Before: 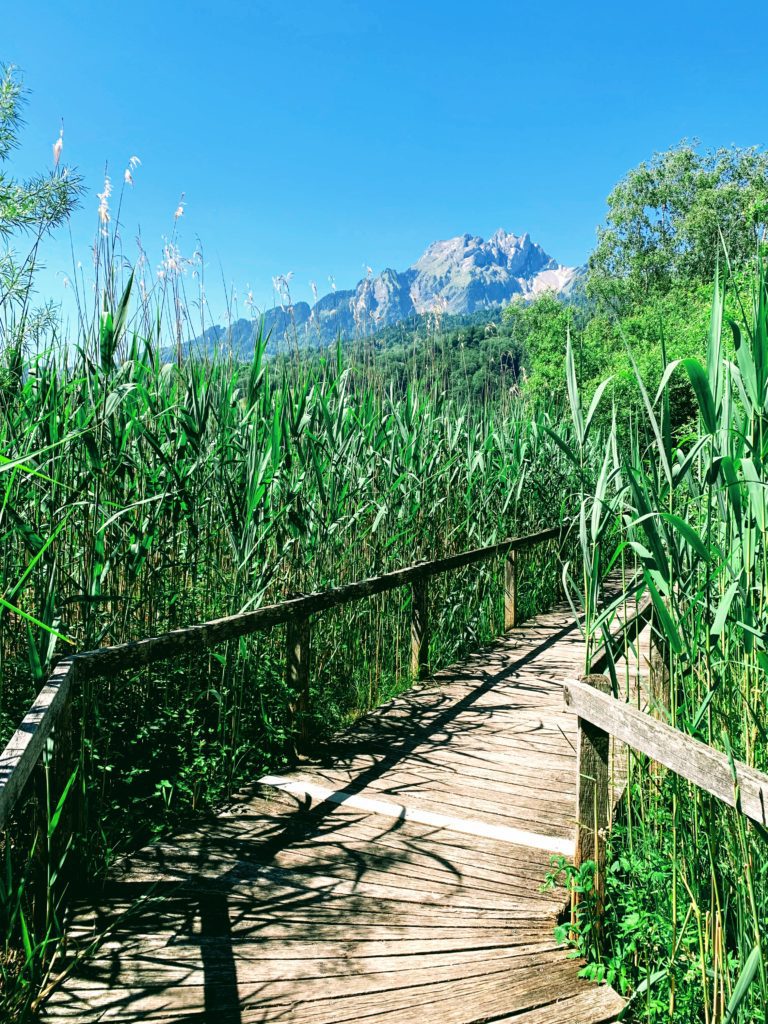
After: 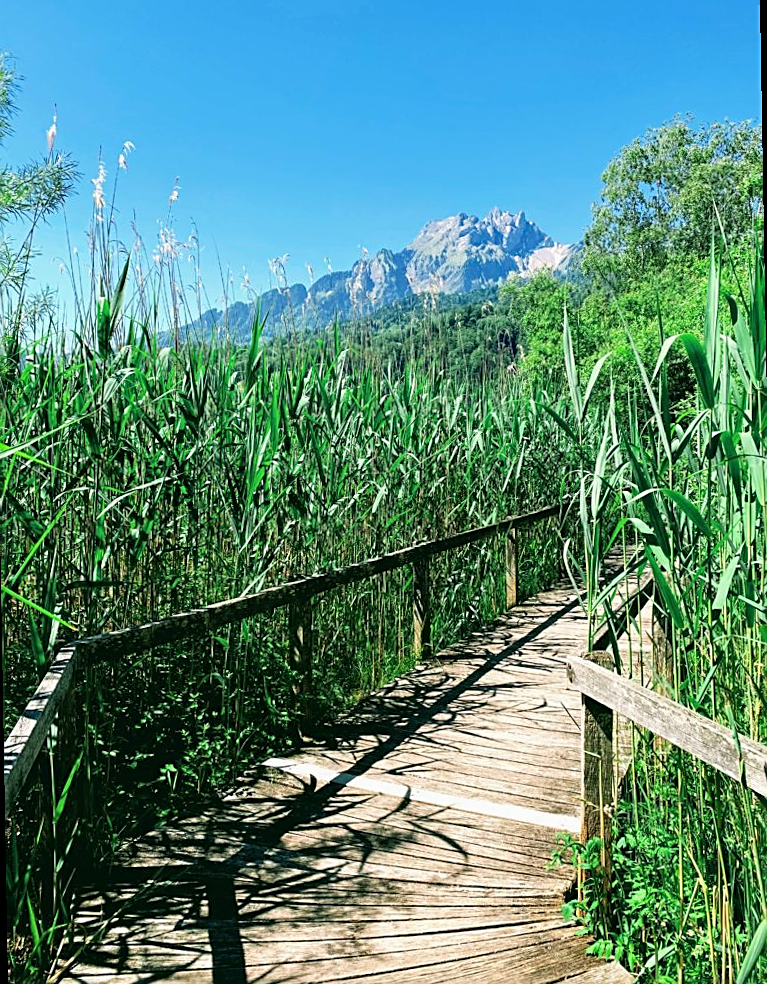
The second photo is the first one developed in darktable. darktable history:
sharpen: on, module defaults
exposure: exposure -0.04 EV, compensate highlight preservation false
rotate and perspective: rotation -1°, crop left 0.011, crop right 0.989, crop top 0.025, crop bottom 0.975
